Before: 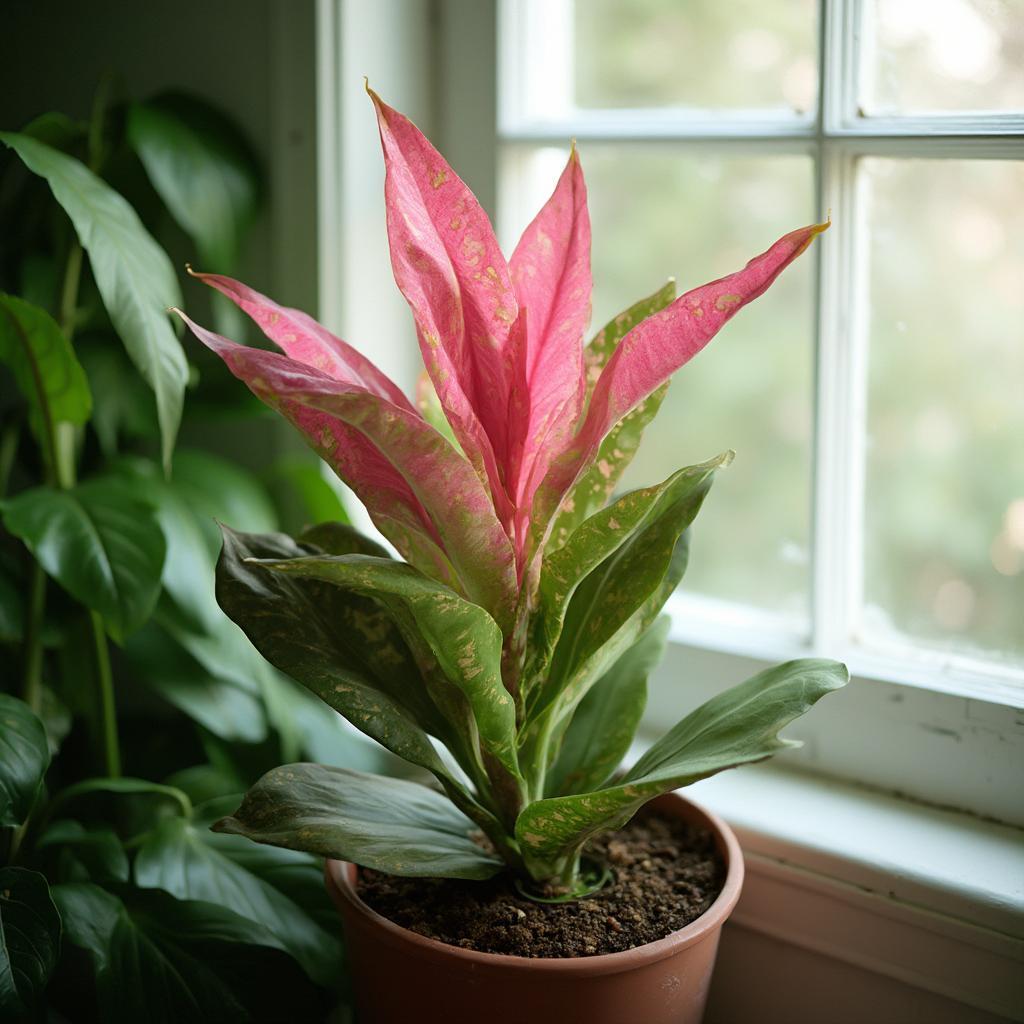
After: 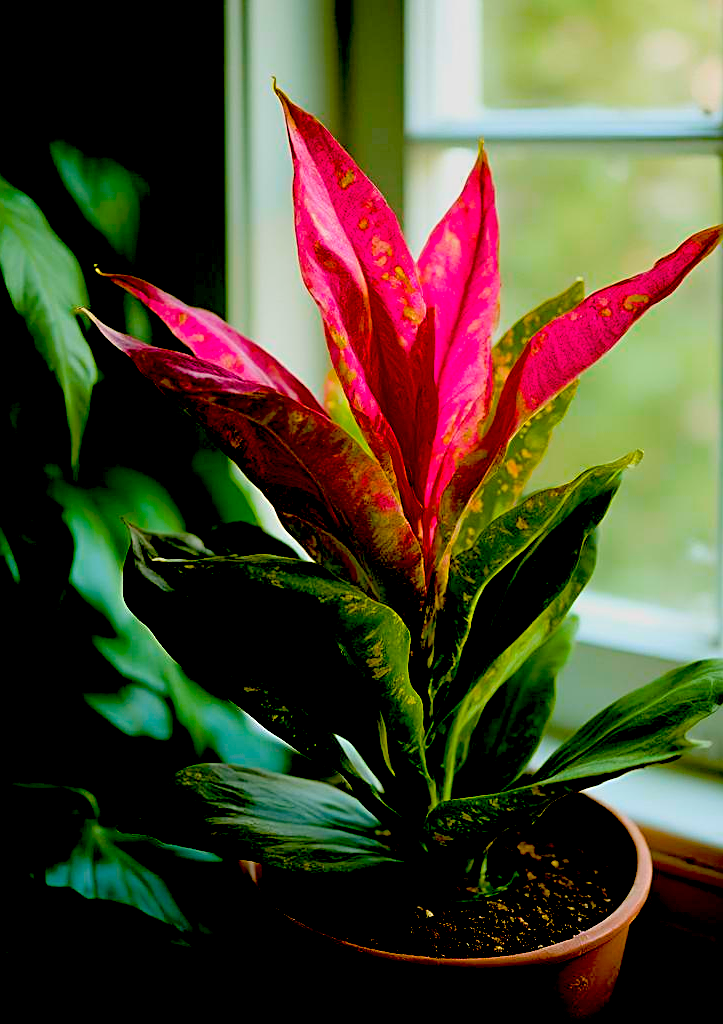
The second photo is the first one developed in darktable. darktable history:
color balance rgb: power › hue 62.36°, linear chroma grading › global chroma 25.308%, perceptual saturation grading › global saturation 74.27%, perceptual saturation grading › shadows -29.452%, contrast -10.289%
exposure: black level correction 0.098, exposure -0.091 EV, compensate highlight preservation false
sharpen: on, module defaults
crop and rotate: left 9.027%, right 20.366%
